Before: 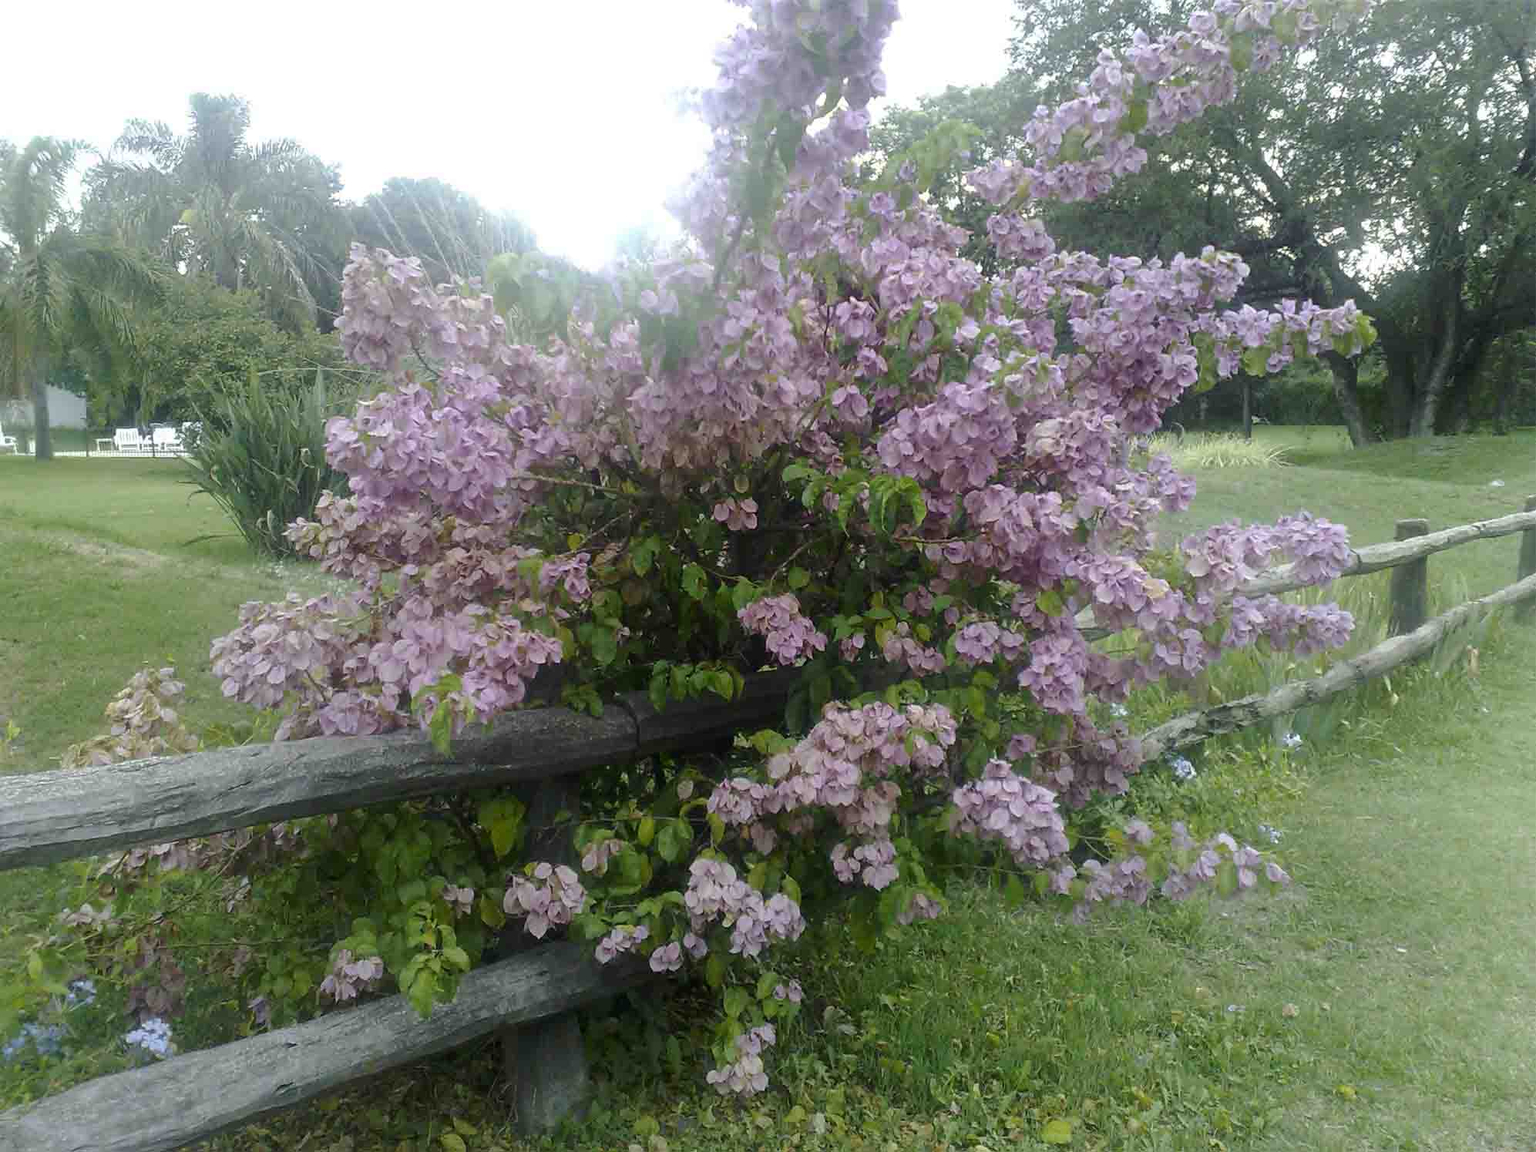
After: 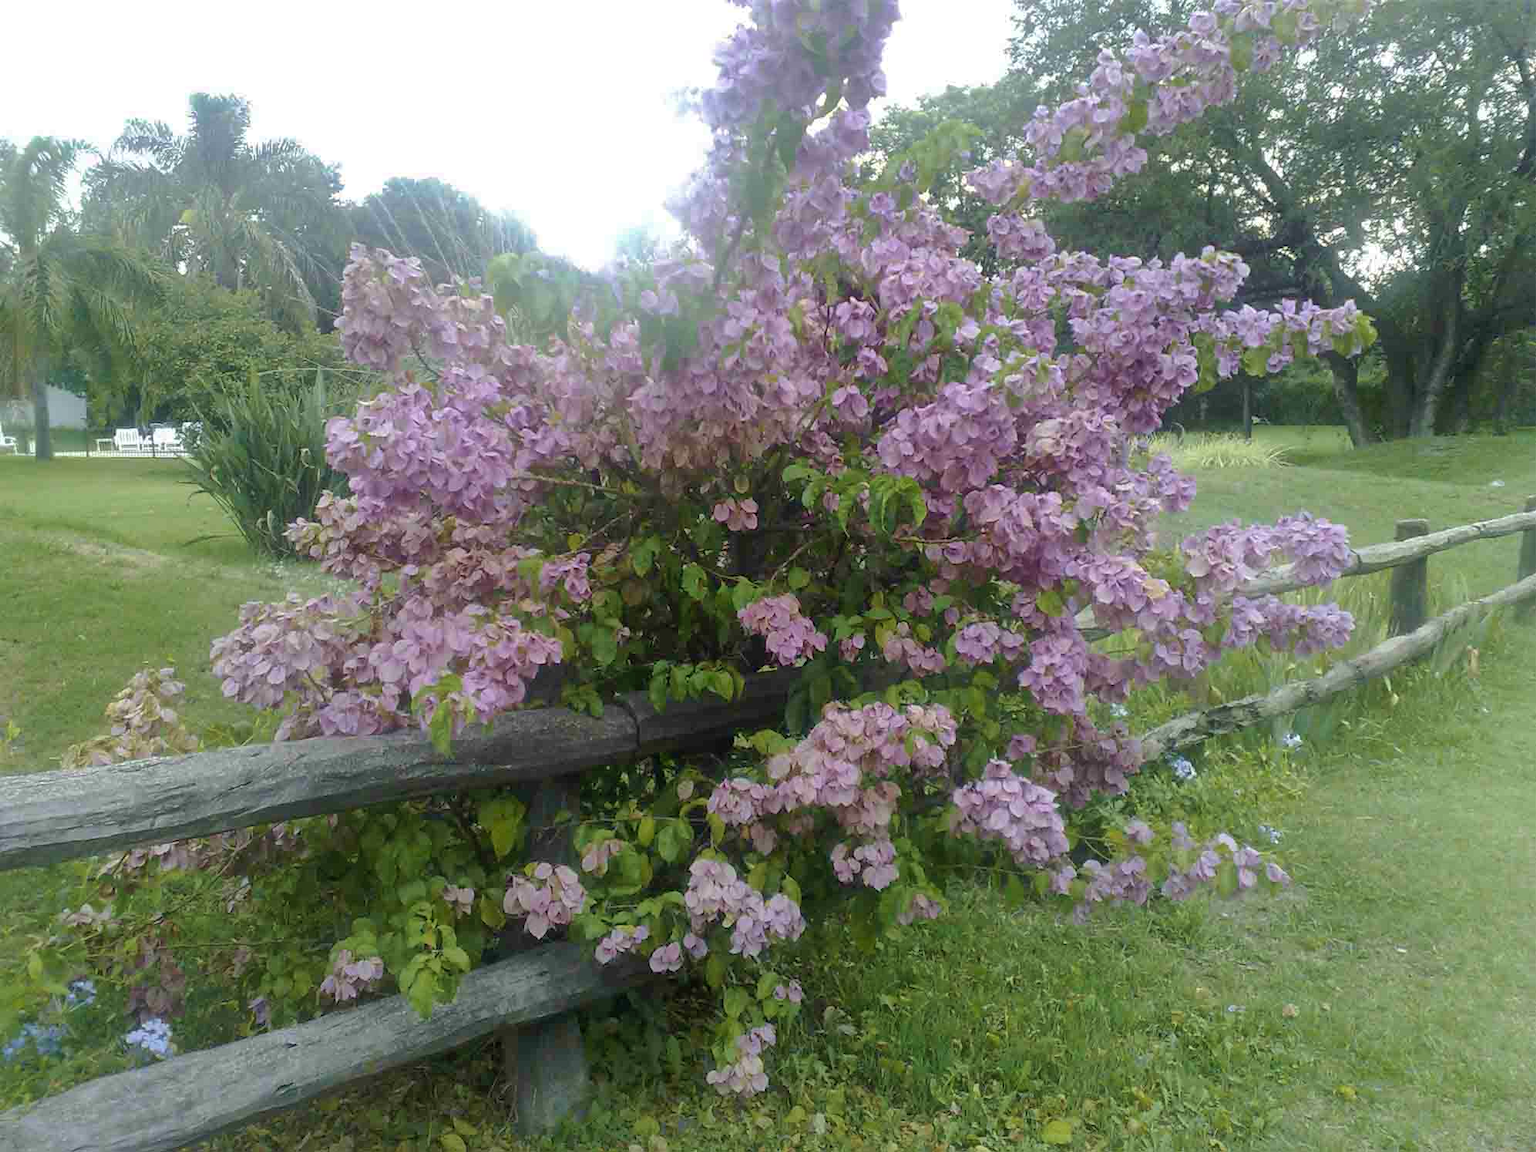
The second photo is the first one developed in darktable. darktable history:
shadows and highlights: on, module defaults
velvia: on, module defaults
